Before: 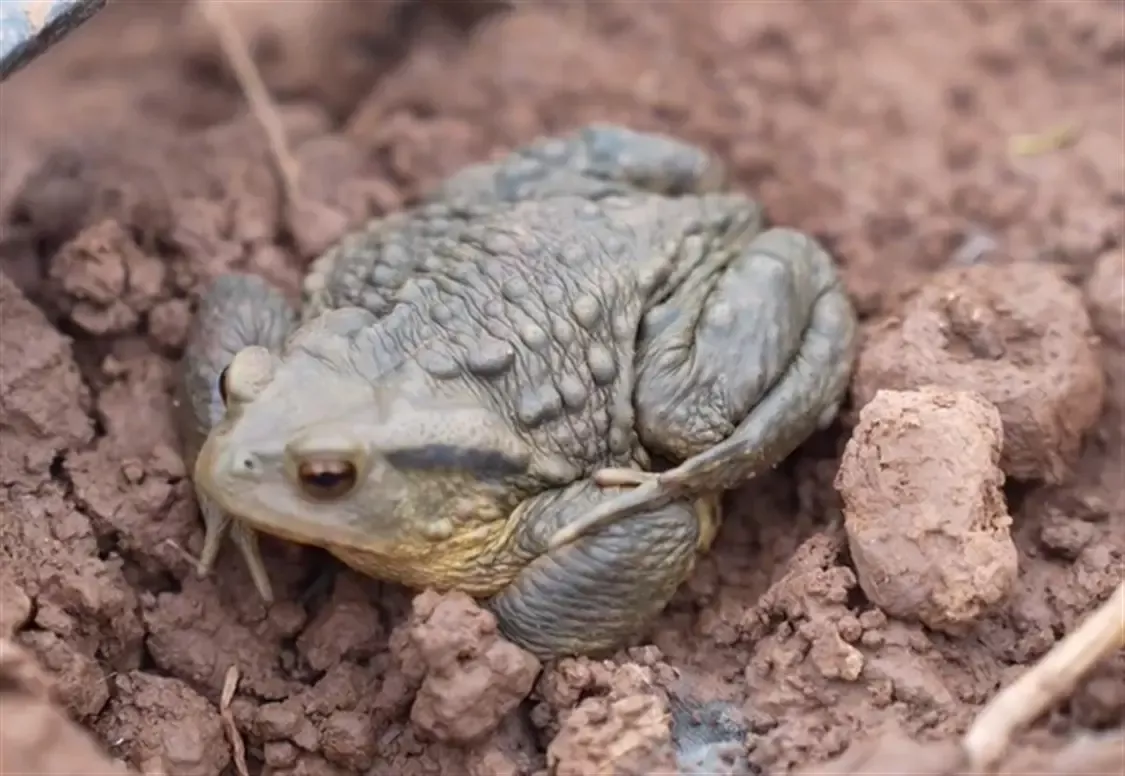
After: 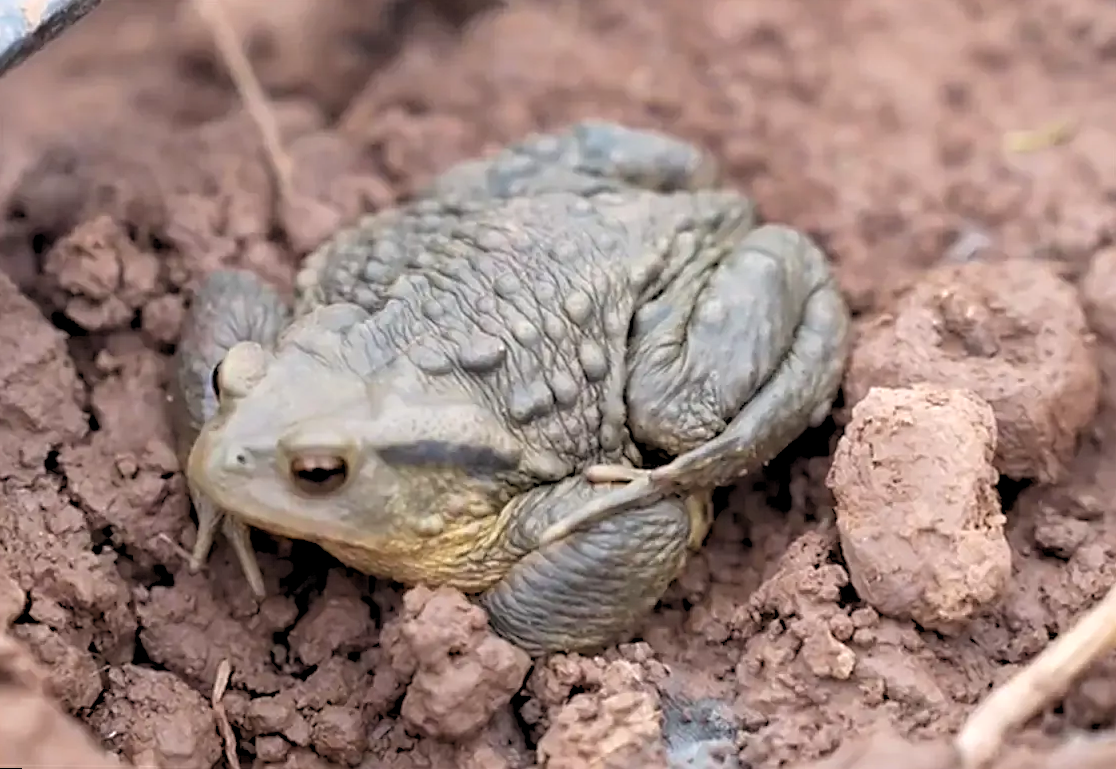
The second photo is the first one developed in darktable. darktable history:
sharpen: on, module defaults
rotate and perspective: rotation 0.192°, lens shift (horizontal) -0.015, crop left 0.005, crop right 0.996, crop top 0.006, crop bottom 0.99
rgb levels: levels [[0.013, 0.434, 0.89], [0, 0.5, 1], [0, 0.5, 1]]
